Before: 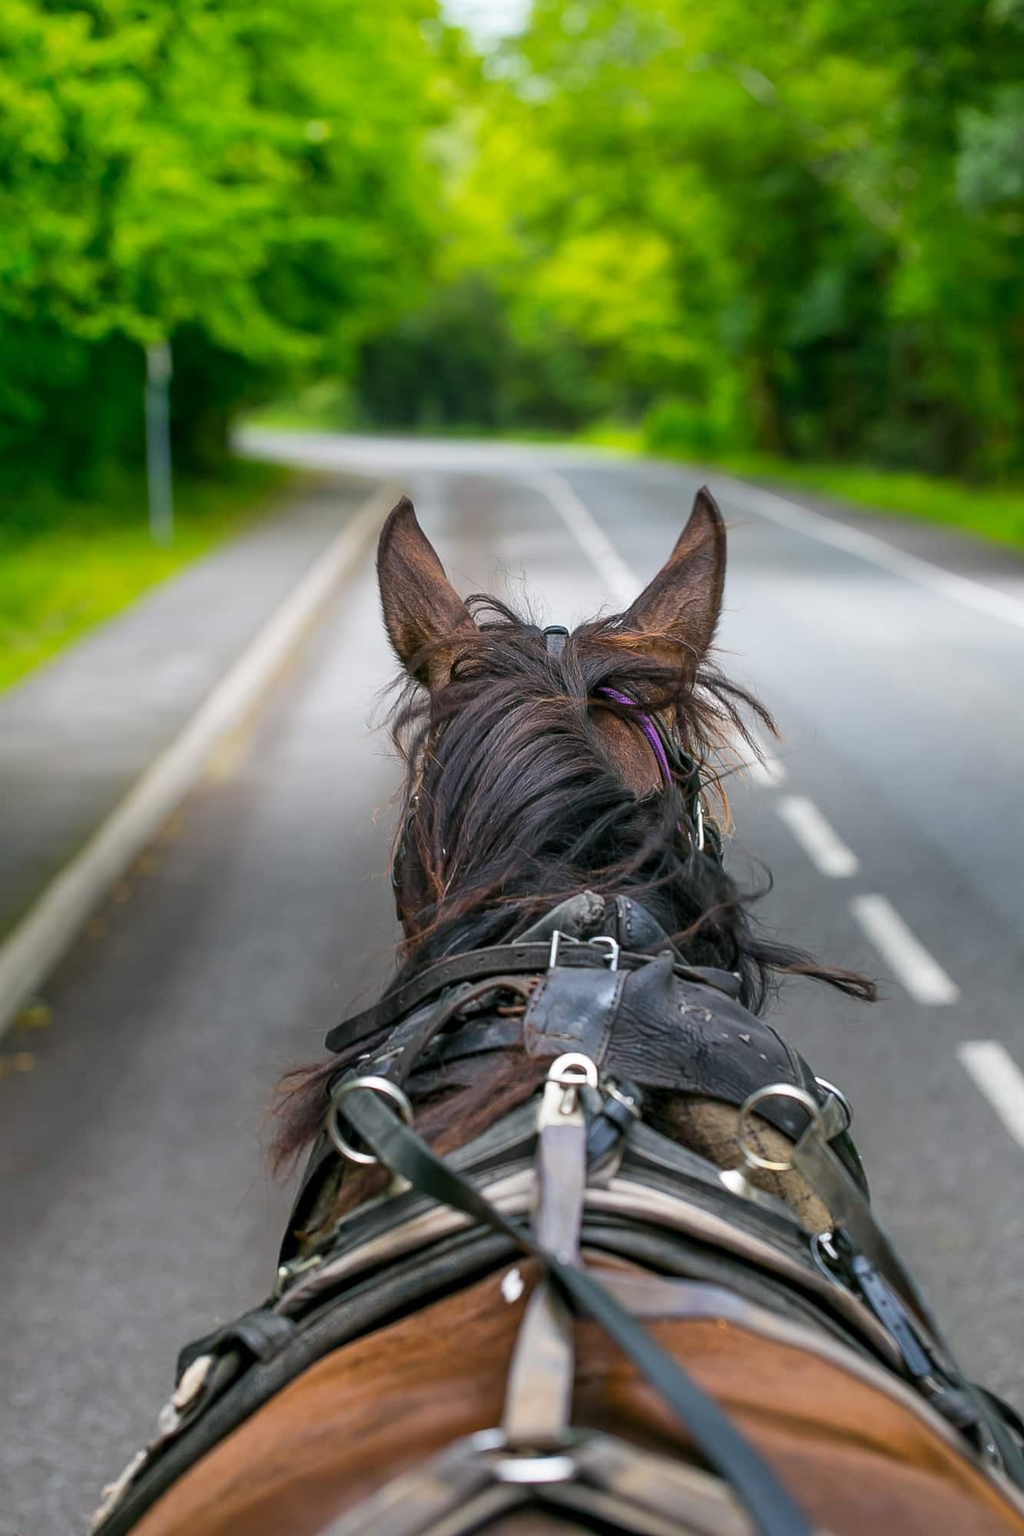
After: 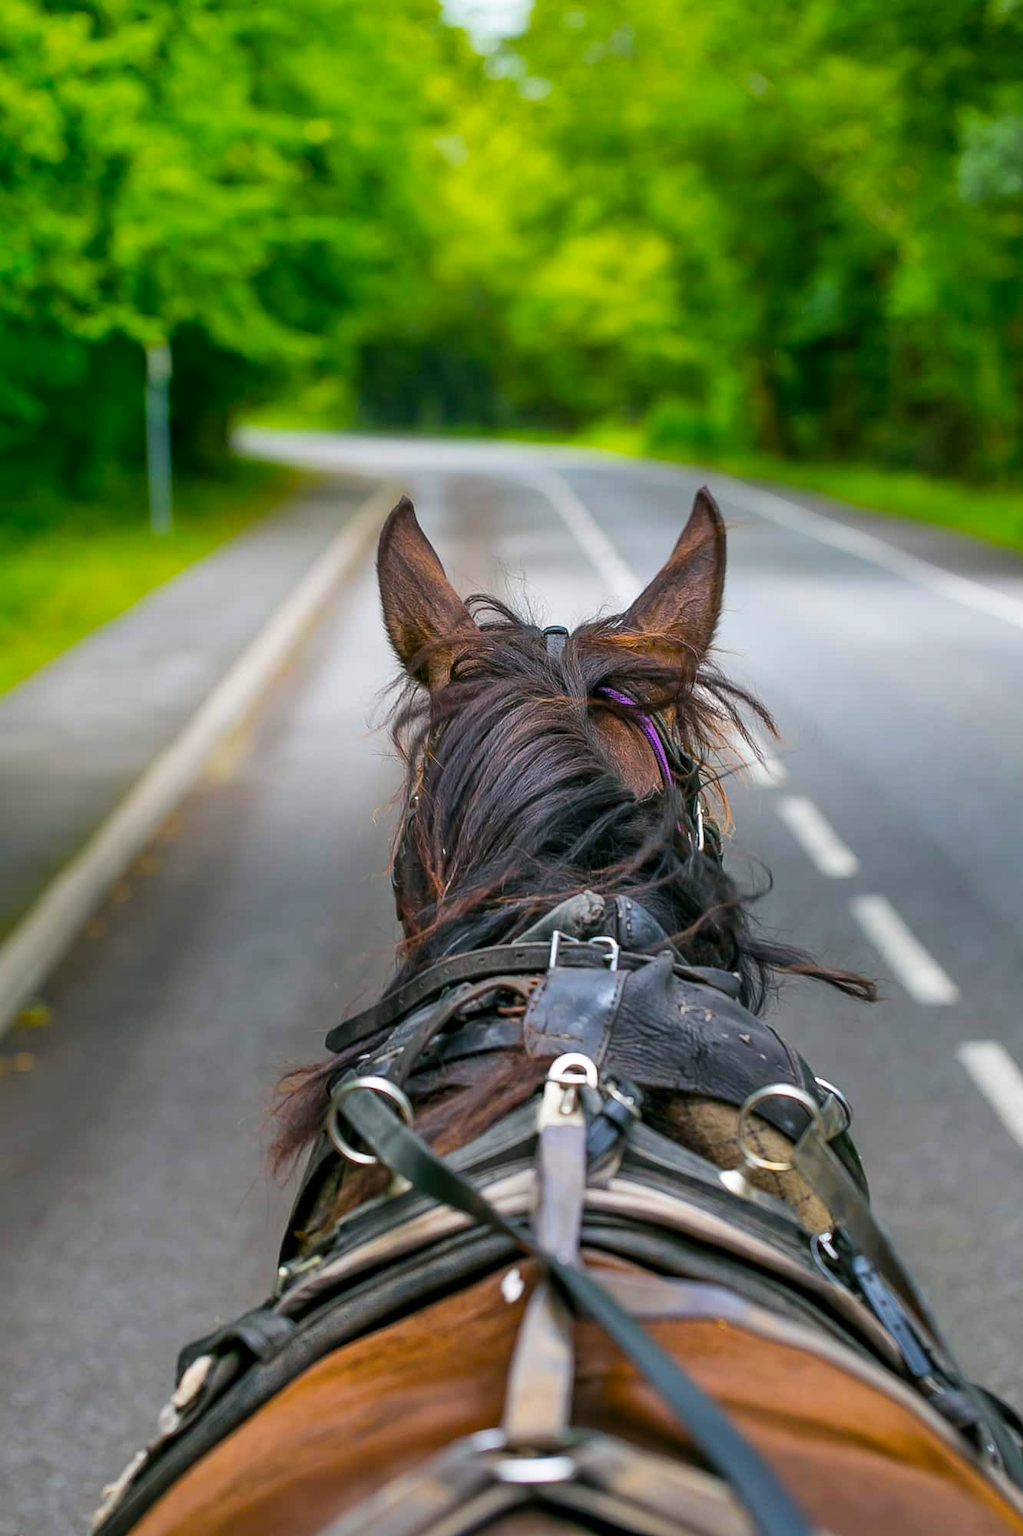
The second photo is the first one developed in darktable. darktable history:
color balance rgb: perceptual saturation grading › global saturation 20%, global vibrance 20%
shadows and highlights: highlights color adjustment 0%, low approximation 0.01, soften with gaussian
